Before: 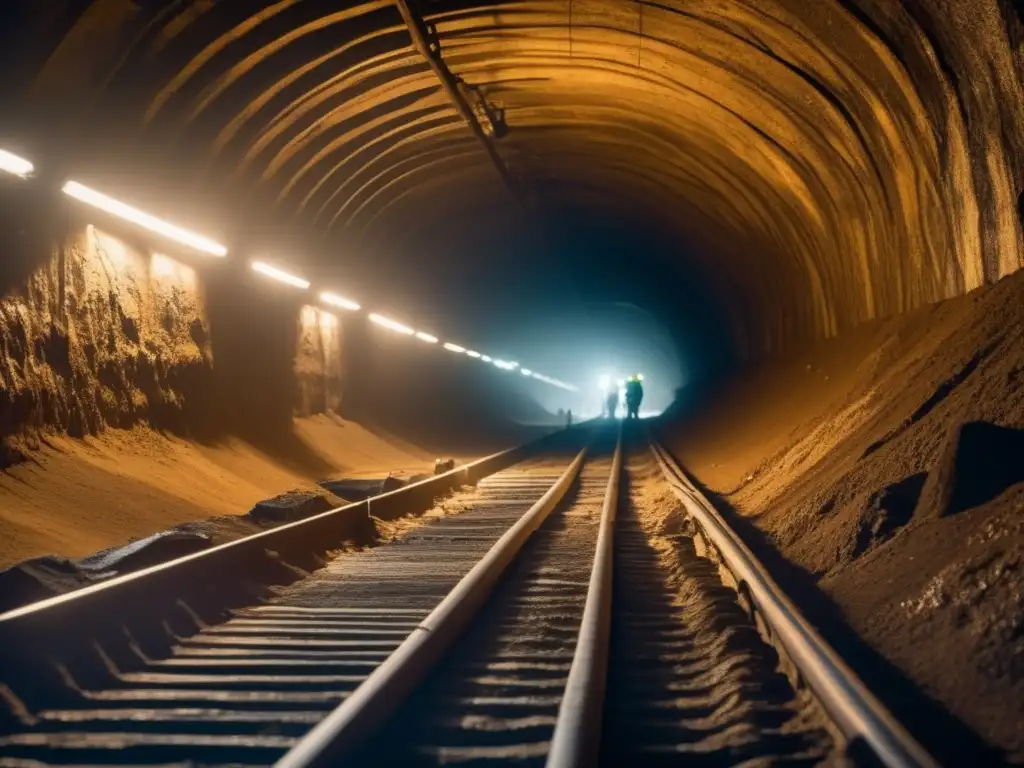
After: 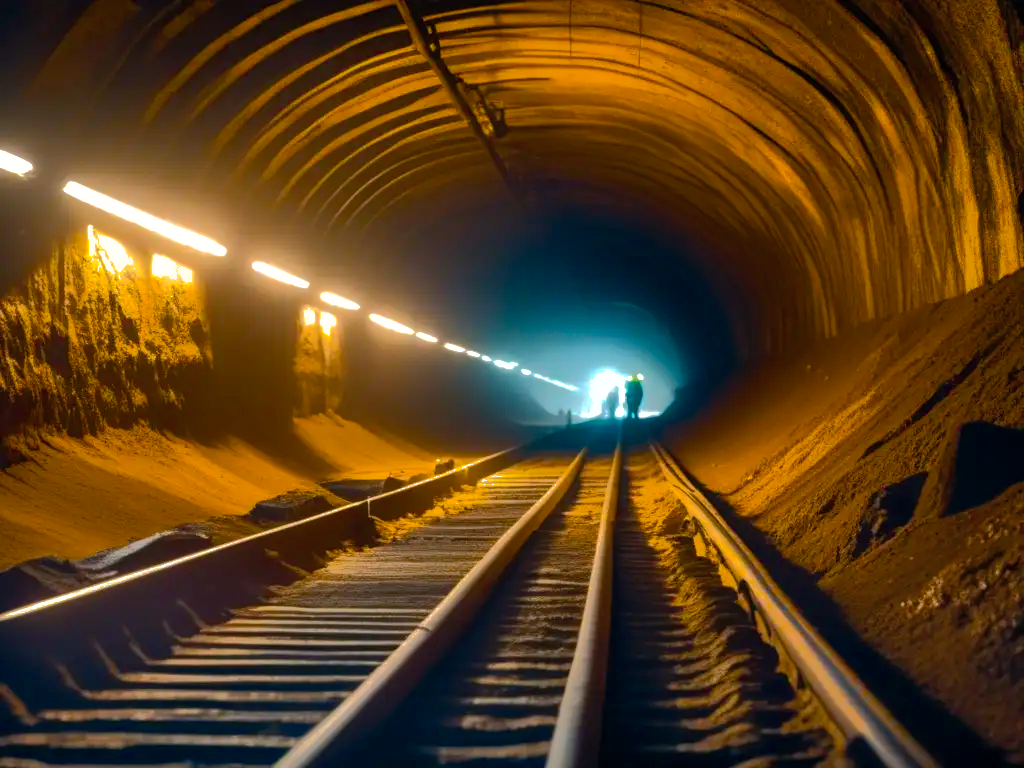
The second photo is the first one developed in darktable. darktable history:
exposure: exposure -0.064 EV, compensate highlight preservation false
tone equalizer: on, module defaults
color balance rgb: linear chroma grading › global chroma 9%, perceptual saturation grading › global saturation 36%, perceptual saturation grading › shadows 35%, perceptual brilliance grading › global brilliance 15%, perceptual brilliance grading › shadows -35%, global vibrance 15%
white balance: emerald 1
shadows and highlights: shadows 38.43, highlights -74.54
